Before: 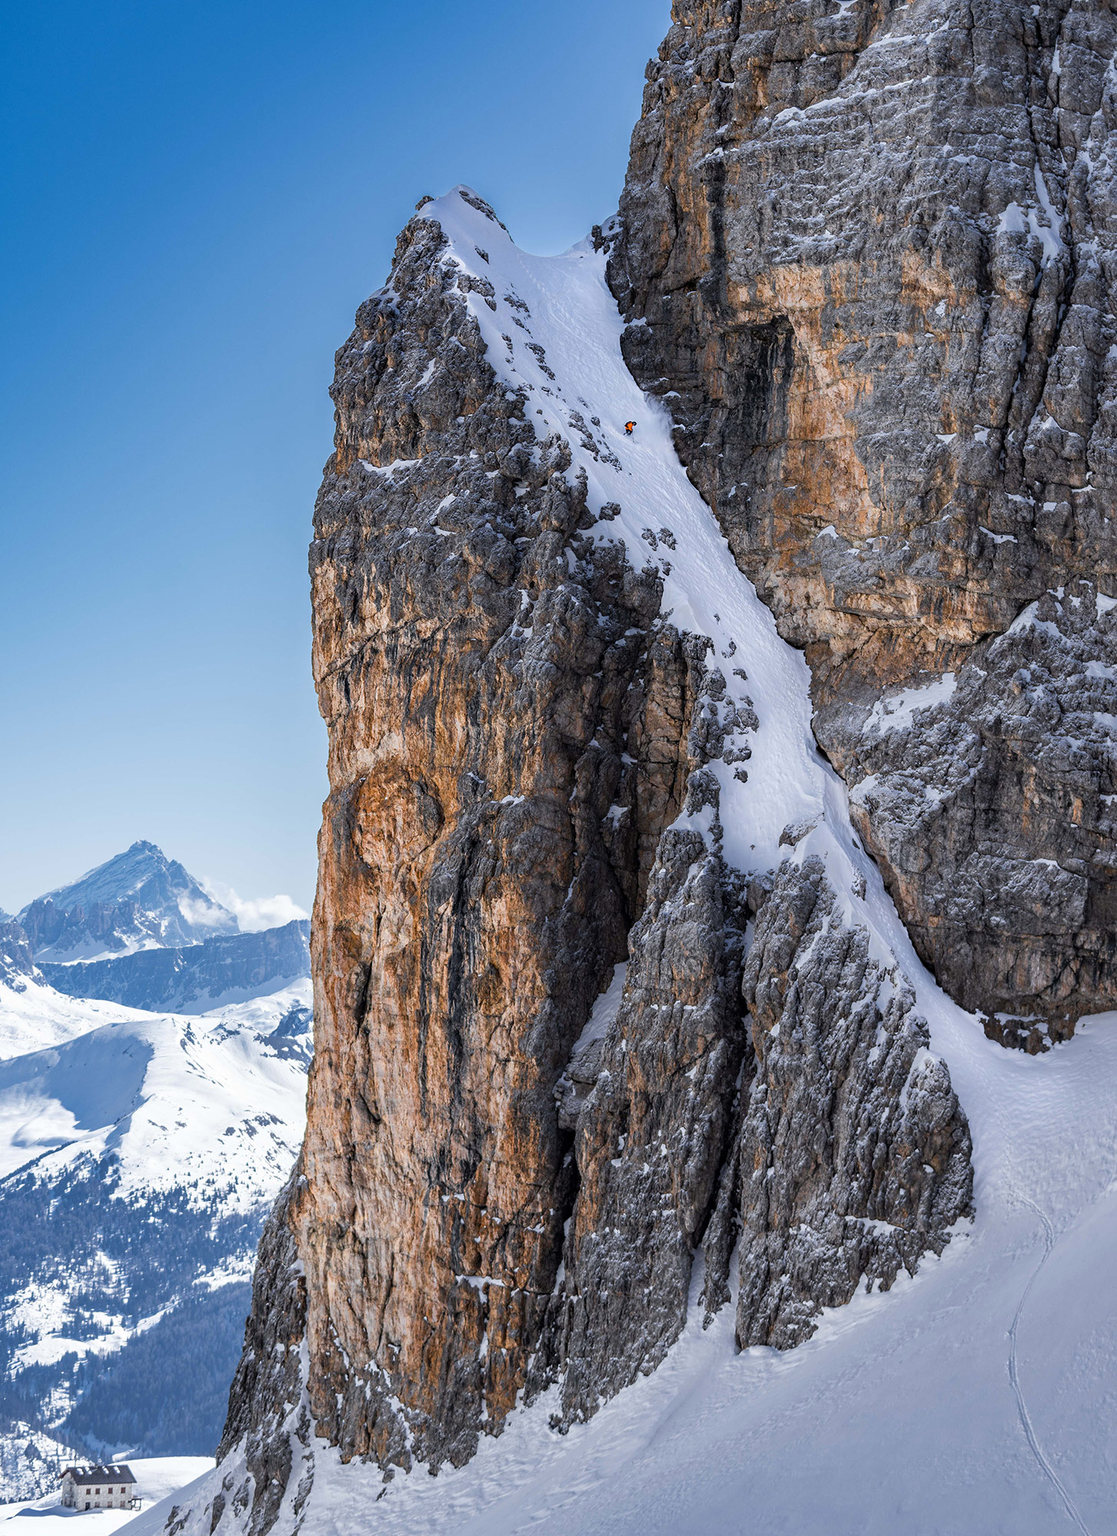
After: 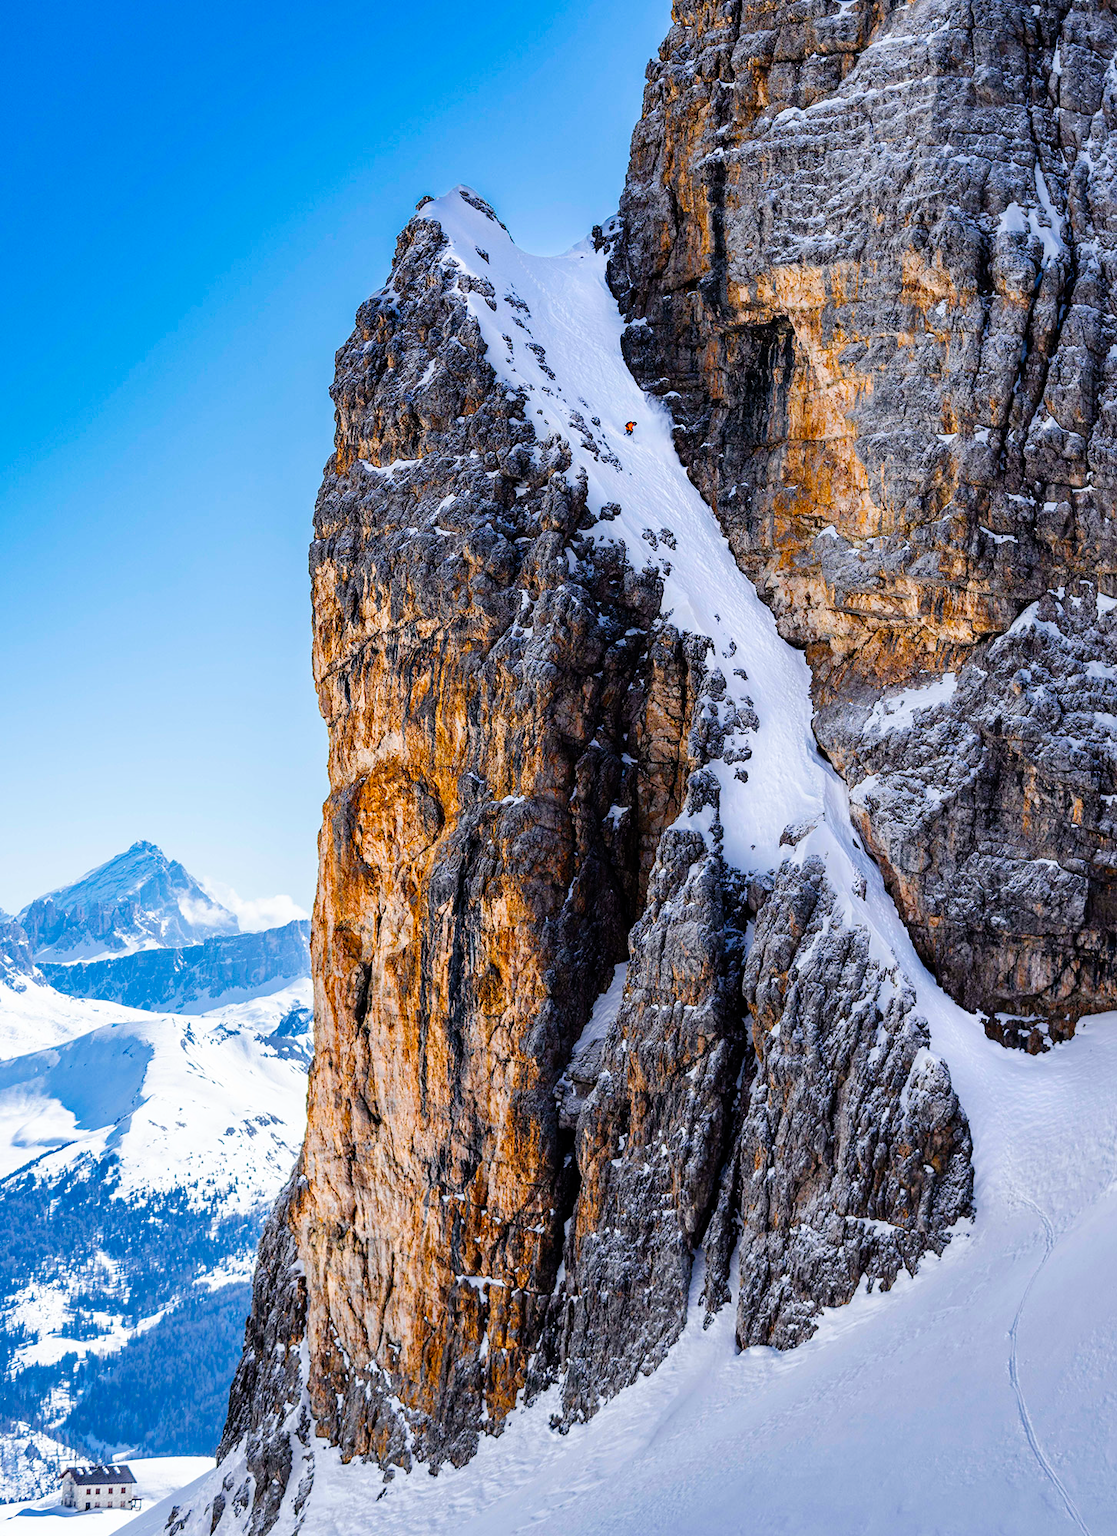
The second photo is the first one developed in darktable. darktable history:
color balance rgb: linear chroma grading › global chroma 15%, perceptual saturation grading › global saturation 30%
tone curve: curves: ch0 [(0, 0) (0.003, 0) (0.011, 0.002) (0.025, 0.004) (0.044, 0.007) (0.069, 0.015) (0.1, 0.025) (0.136, 0.04) (0.177, 0.09) (0.224, 0.152) (0.277, 0.239) (0.335, 0.335) (0.399, 0.43) (0.468, 0.524) (0.543, 0.621) (0.623, 0.712) (0.709, 0.792) (0.801, 0.871) (0.898, 0.951) (1, 1)], preserve colors none
